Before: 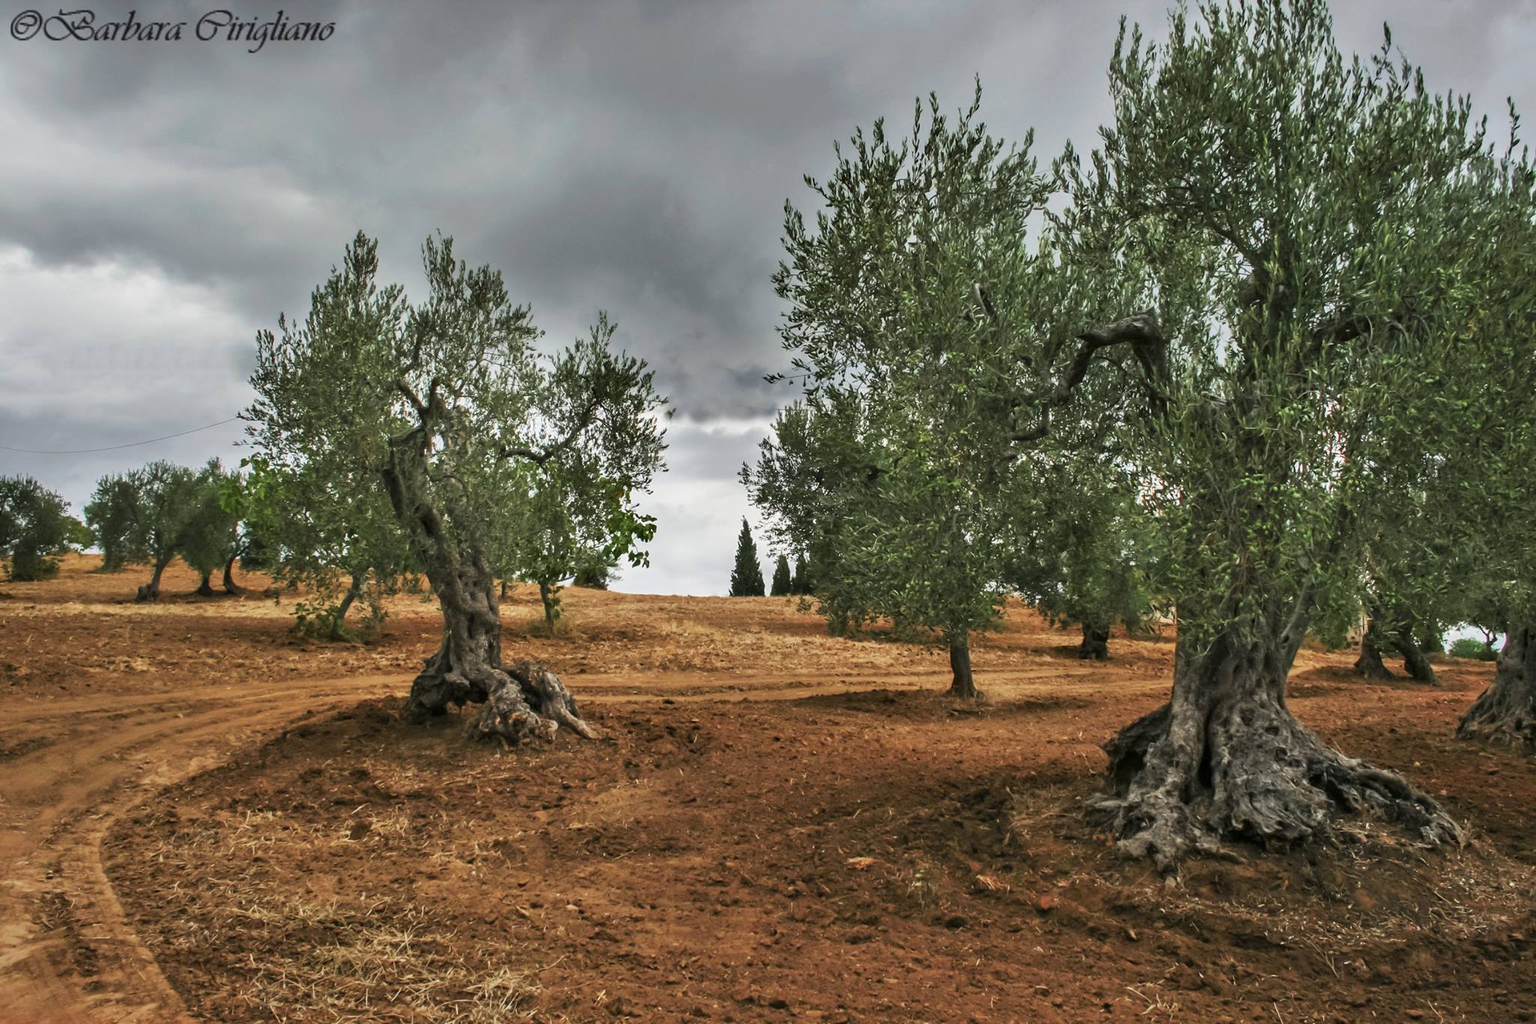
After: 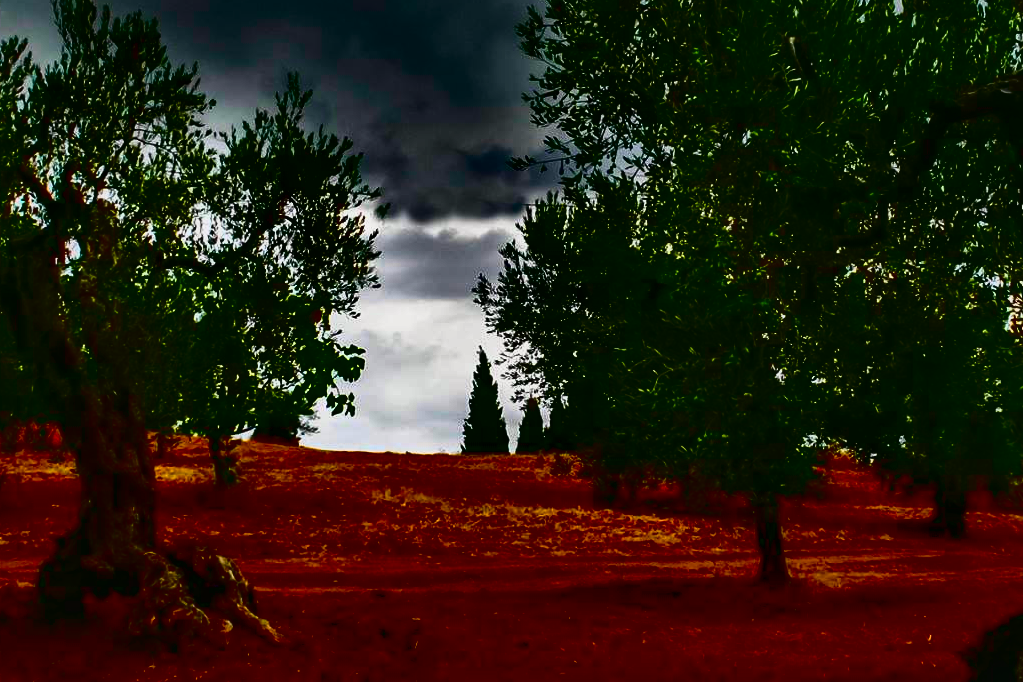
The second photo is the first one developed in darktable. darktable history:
tone curve: curves: ch0 [(0, 0.023) (0.132, 0.075) (0.256, 0.2) (0.463, 0.494) (0.699, 0.816) (0.813, 0.898) (1, 0.943)]; ch1 [(0, 0) (0.32, 0.306) (0.441, 0.41) (0.476, 0.466) (0.498, 0.5) (0.518, 0.519) (0.546, 0.571) (0.604, 0.651) (0.733, 0.817) (1, 1)]; ch2 [(0, 0) (0.312, 0.313) (0.431, 0.425) (0.483, 0.477) (0.503, 0.503) (0.526, 0.507) (0.564, 0.575) (0.614, 0.695) (0.713, 0.767) (0.985, 0.966)], color space Lab, independent channels
crop: left 25%, top 25%, right 25%, bottom 25%
local contrast: mode bilateral grid, contrast 25, coarseness 60, detail 151%, midtone range 0.2
contrast brightness saturation: brightness -1, saturation 1
